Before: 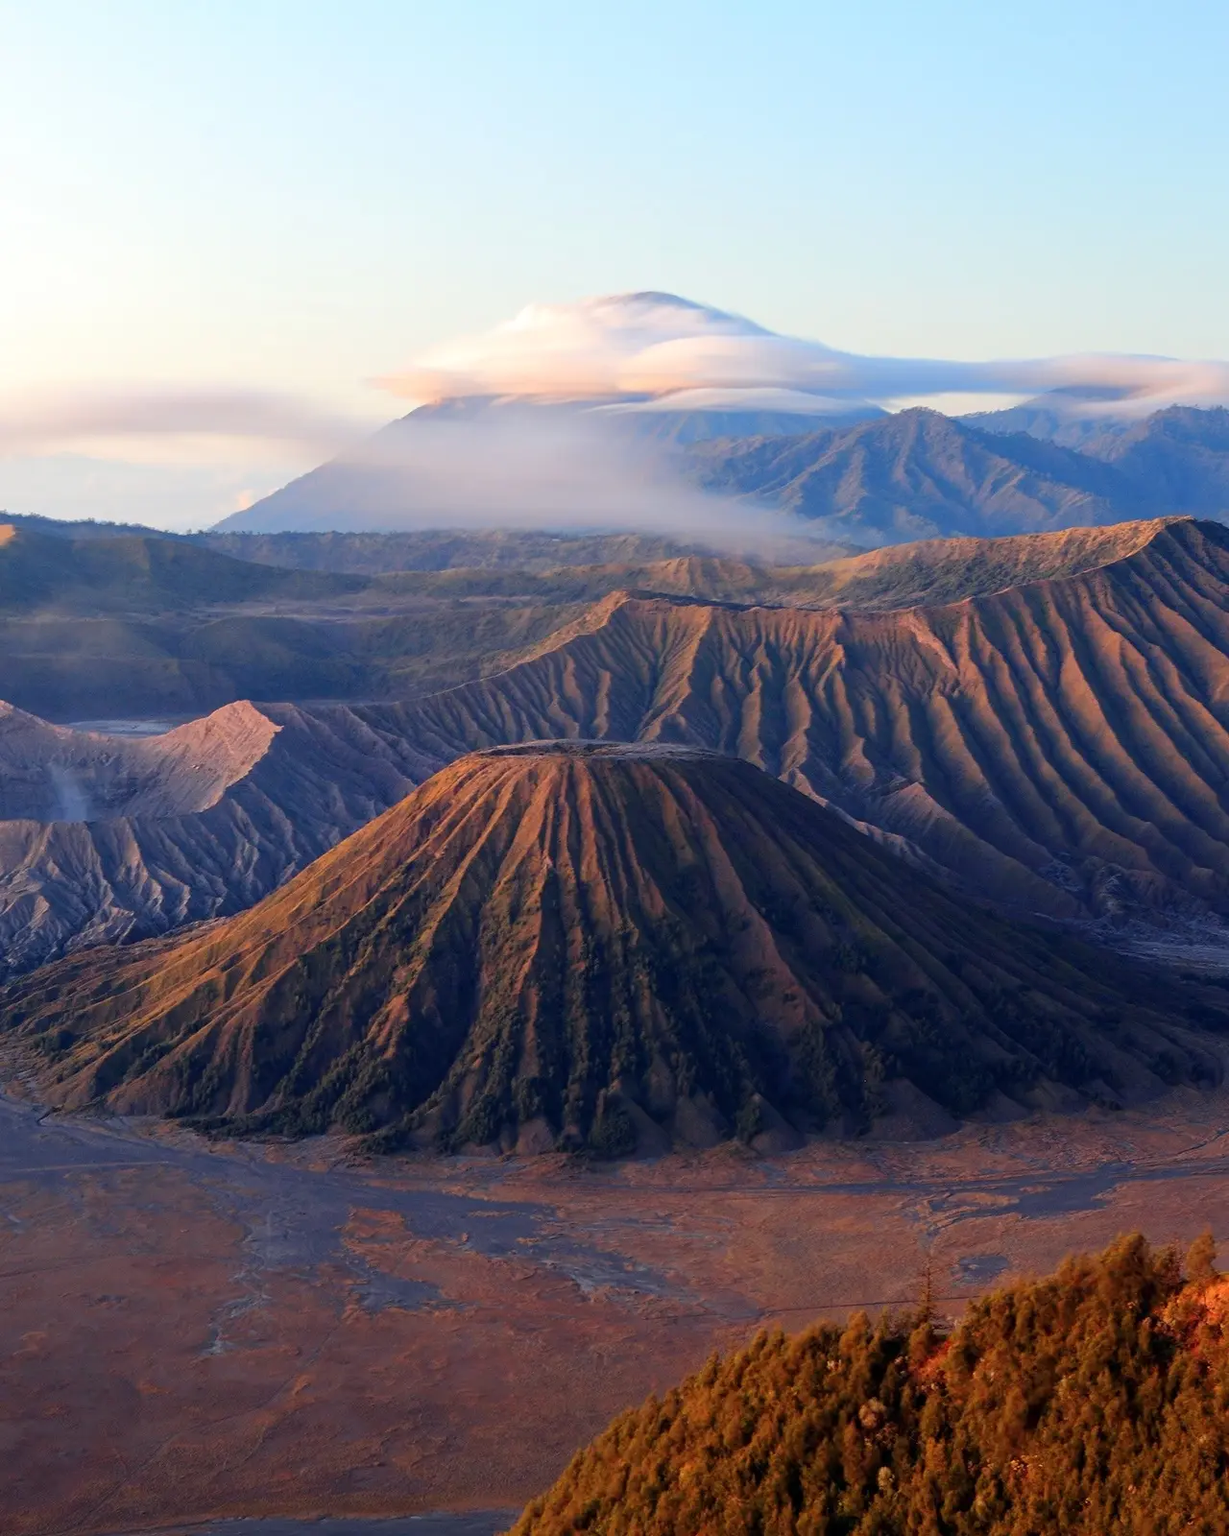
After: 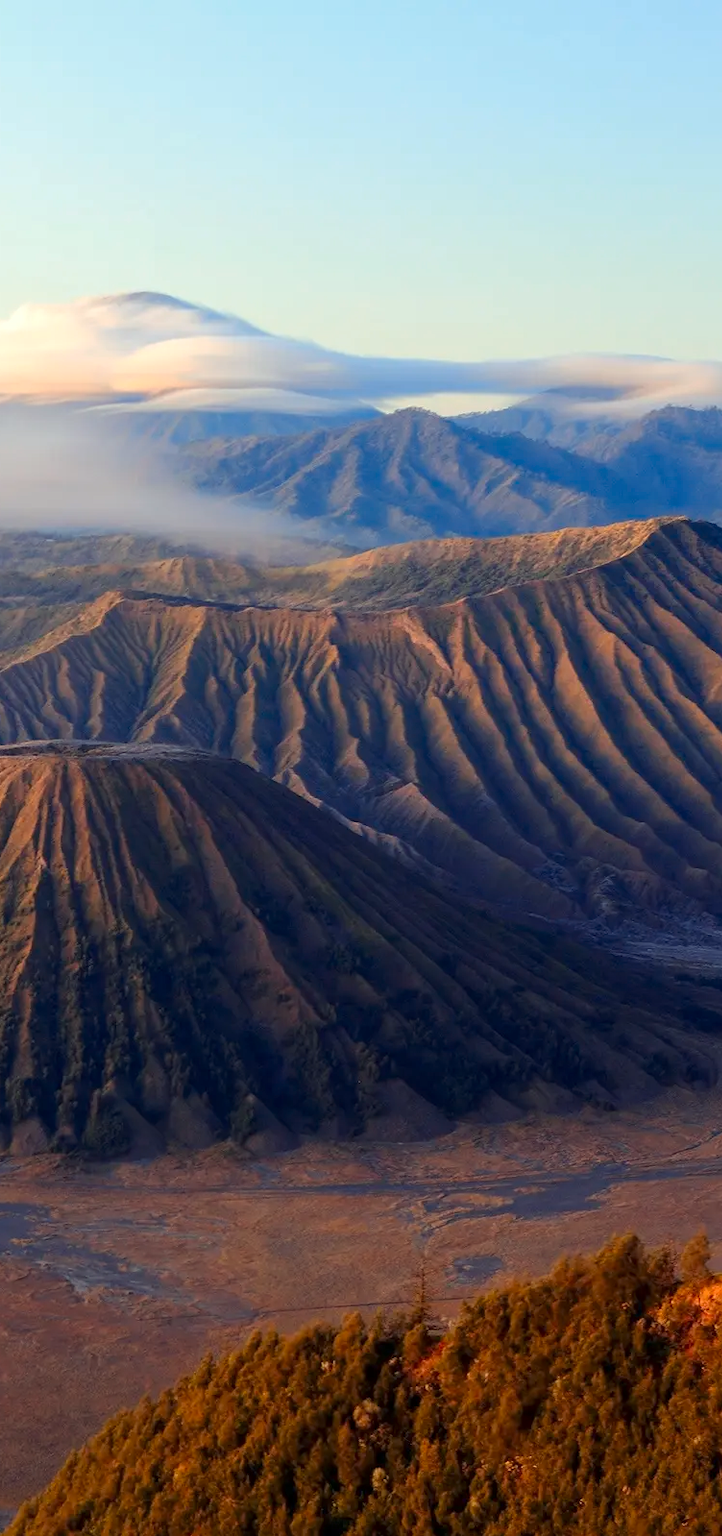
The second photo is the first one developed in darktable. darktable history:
crop: left 41.205%
color correction: highlights a* -4.38, highlights b* 6.3
